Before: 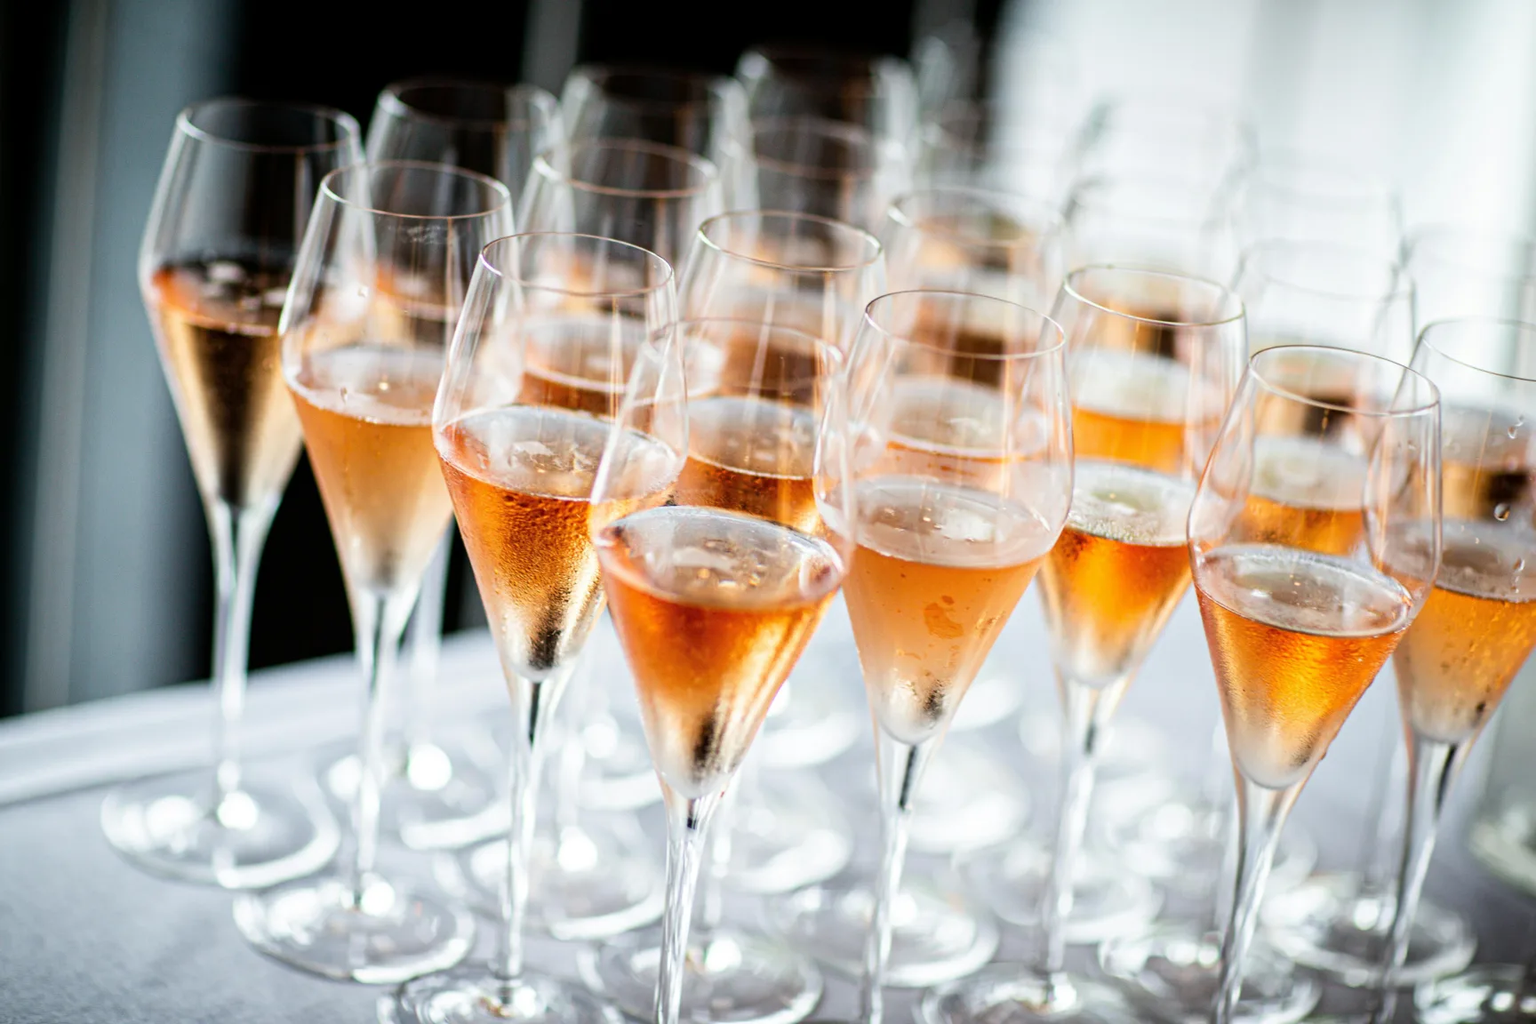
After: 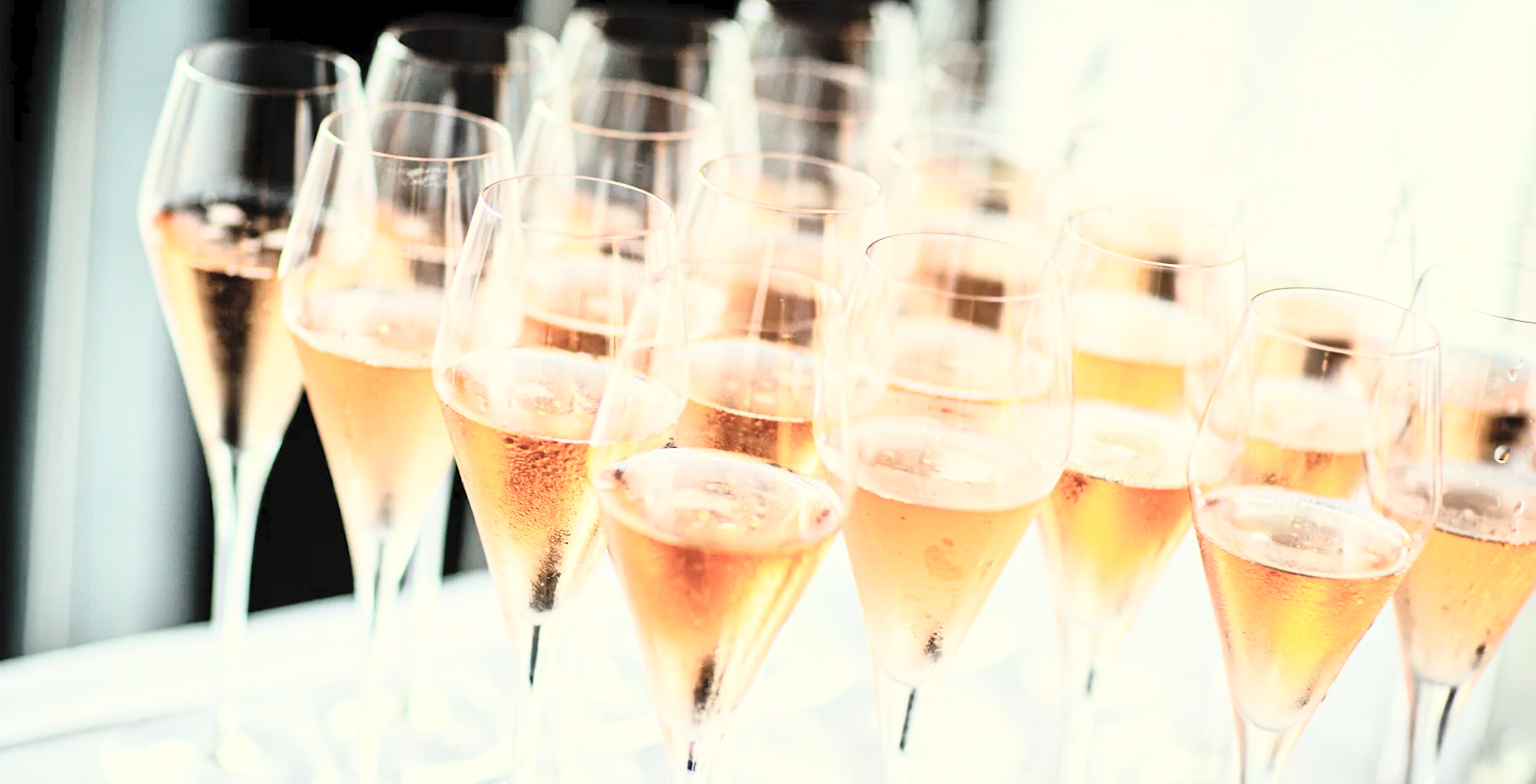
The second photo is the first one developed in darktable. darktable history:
crop: top 5.667%, bottom 17.637%
white balance: red 1.029, blue 0.92
contrast brightness saturation: contrast 0.43, brightness 0.56, saturation -0.19
tone equalizer: -7 EV 0.15 EV, -6 EV 0.6 EV, -5 EV 1.15 EV, -4 EV 1.33 EV, -3 EV 1.15 EV, -2 EV 0.6 EV, -1 EV 0.15 EV, mask exposure compensation -0.5 EV
